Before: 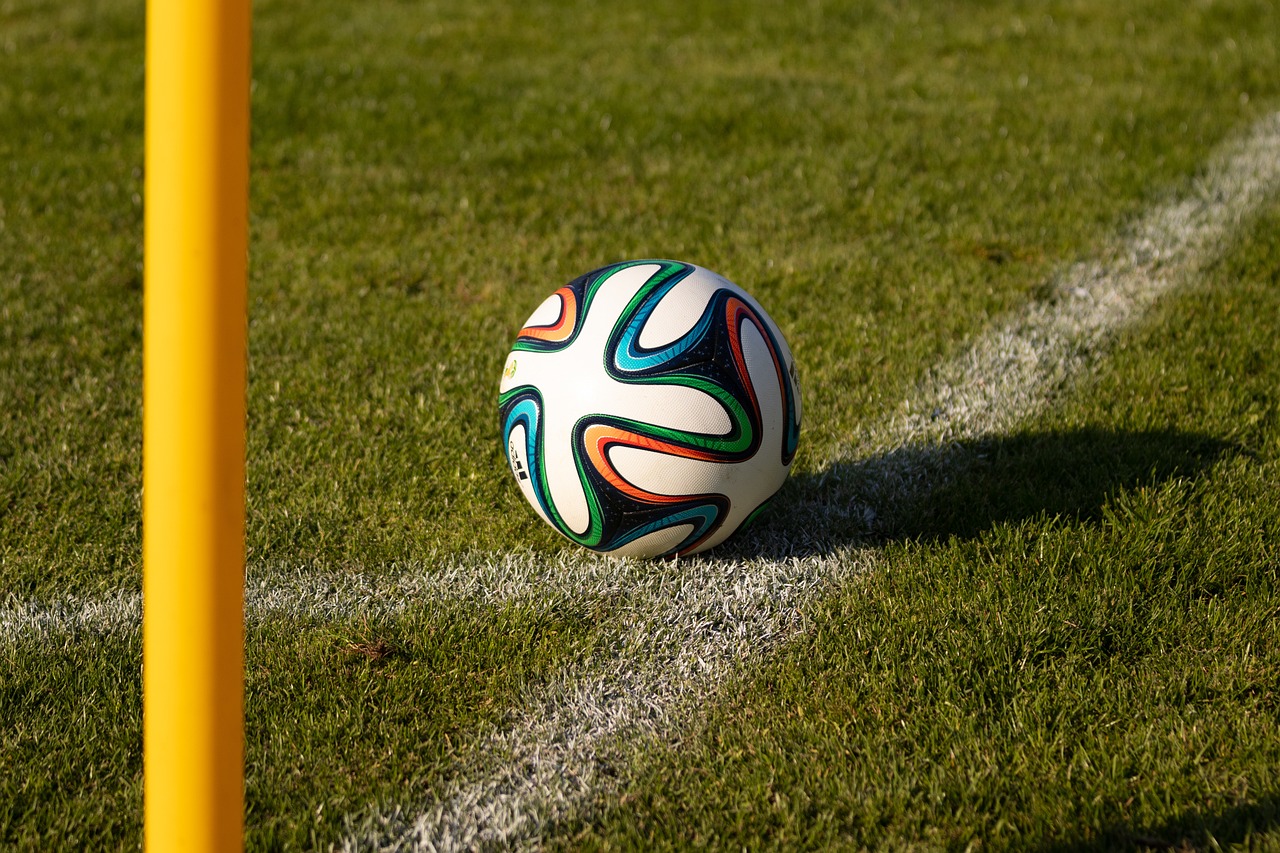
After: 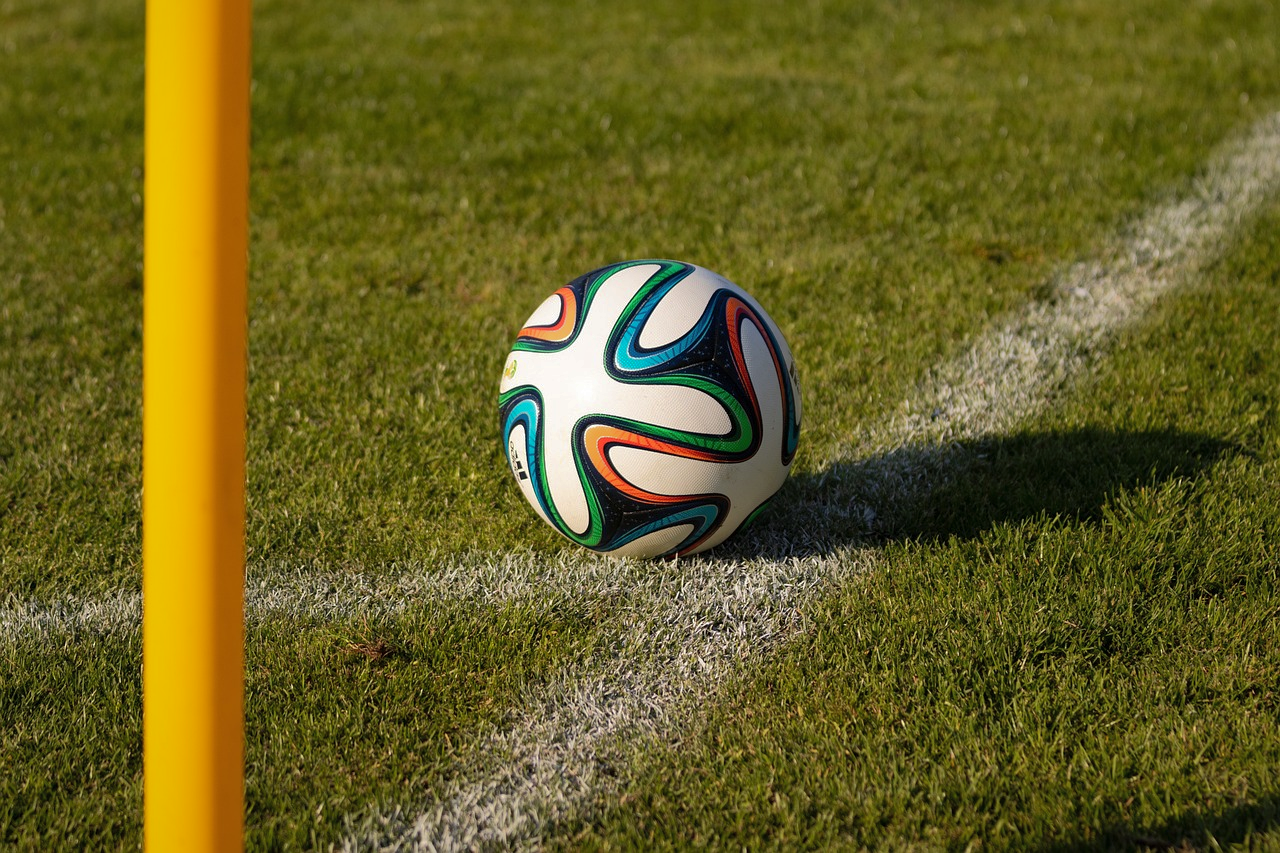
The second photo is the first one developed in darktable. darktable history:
shadows and highlights: shadows 39.95, highlights -60.09
